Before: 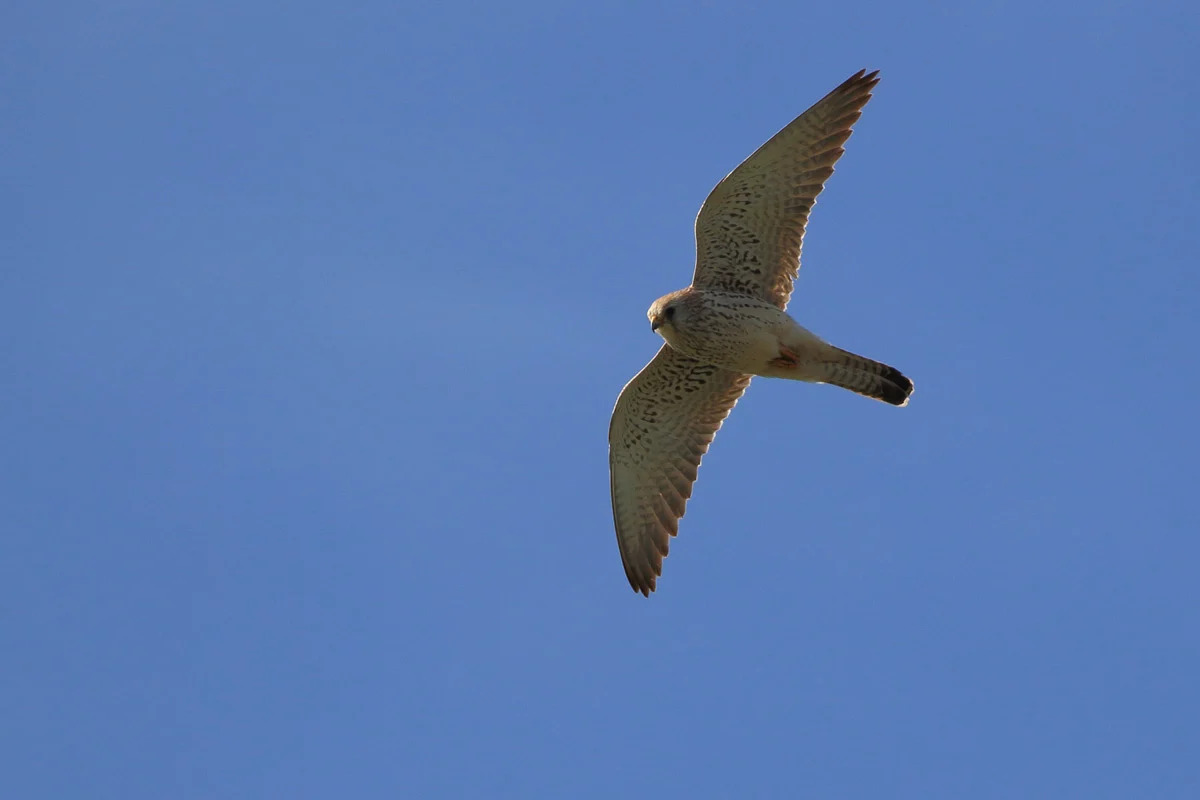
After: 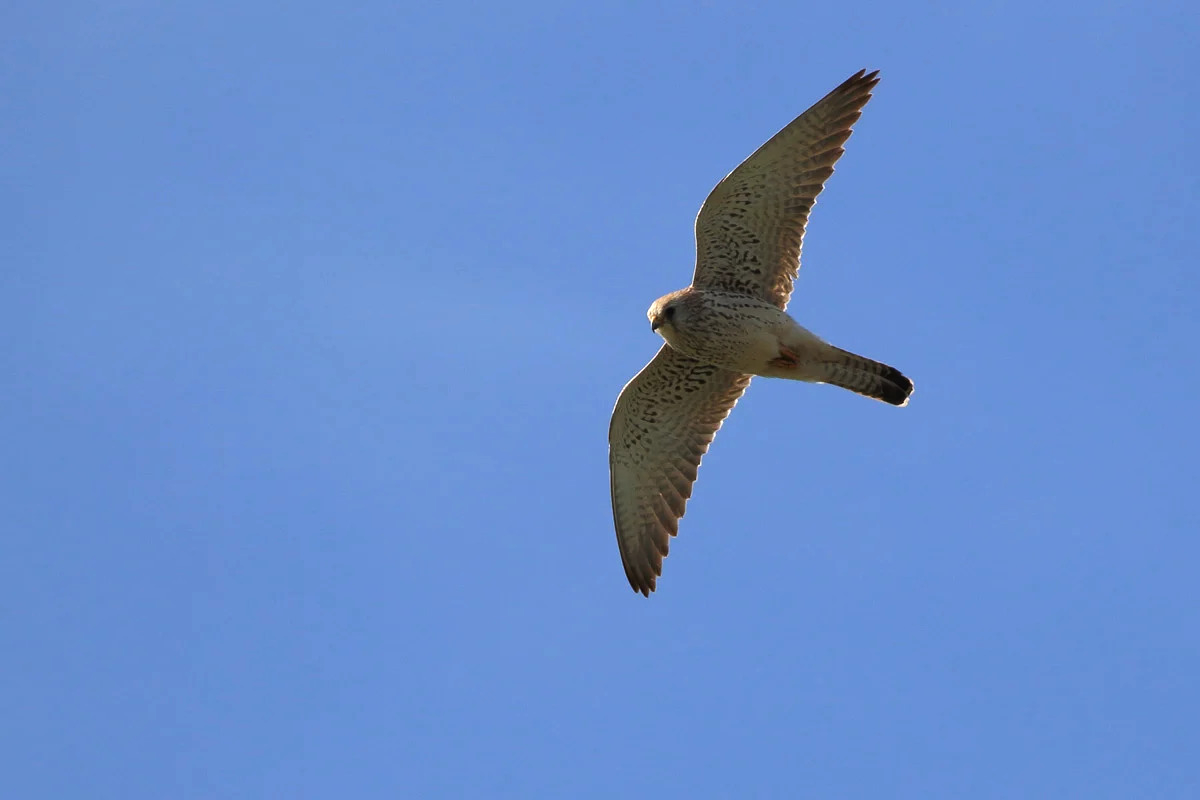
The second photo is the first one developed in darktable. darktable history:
exposure: exposure 0.128 EV, compensate highlight preservation false
tone equalizer: -8 EV -0.419 EV, -7 EV -0.389 EV, -6 EV -0.336 EV, -5 EV -0.201 EV, -3 EV 0.248 EV, -2 EV 0.346 EV, -1 EV 0.365 EV, +0 EV 0.433 EV, edges refinement/feathering 500, mask exposure compensation -1.57 EV, preserve details no
